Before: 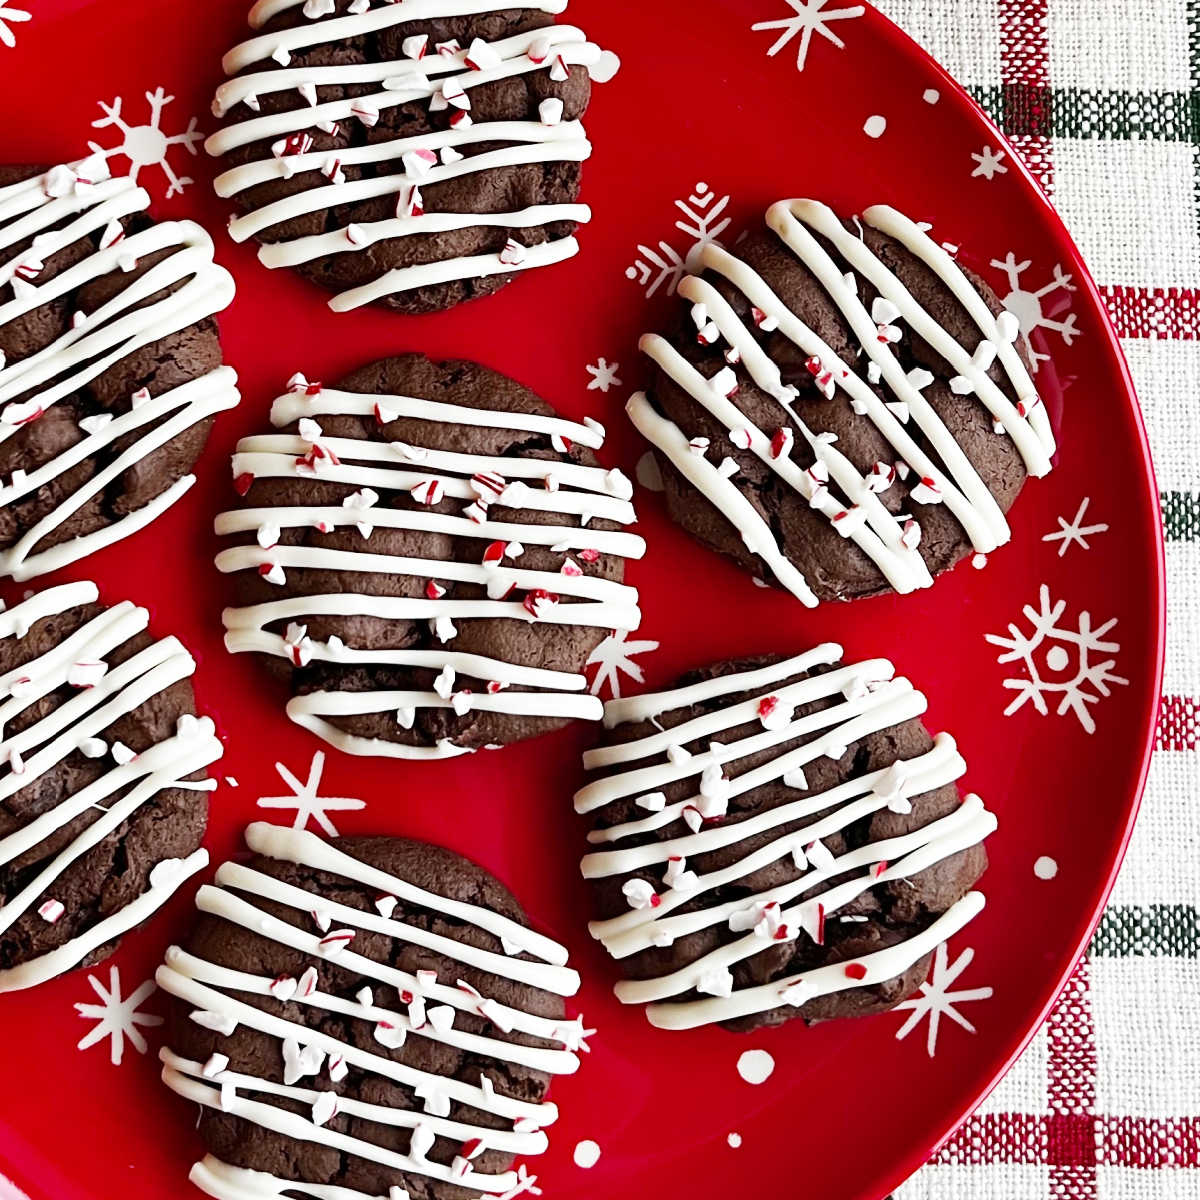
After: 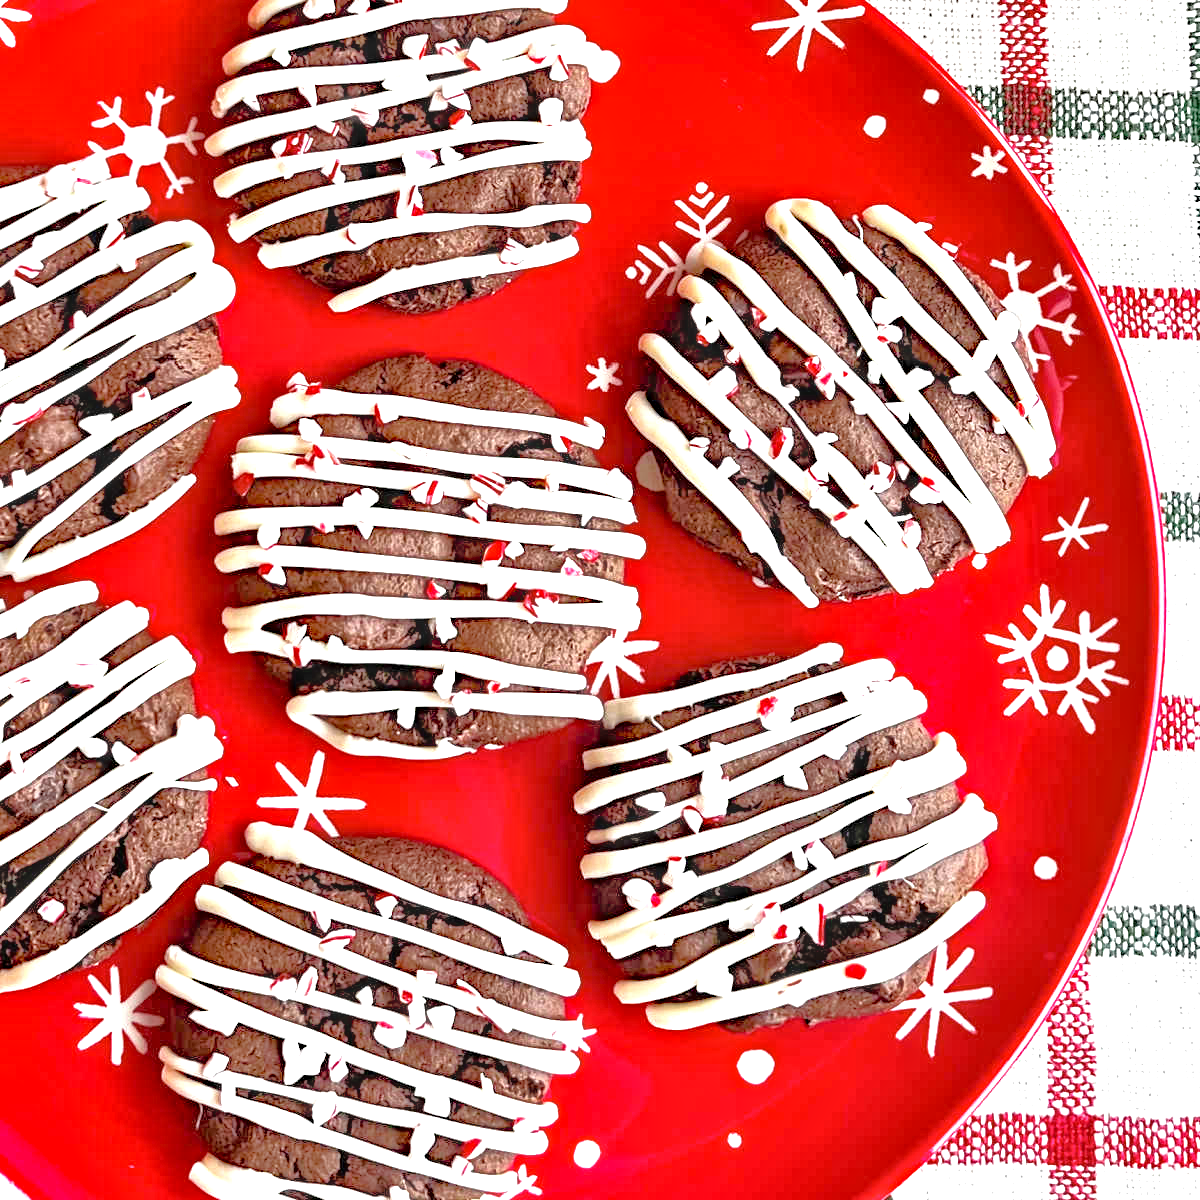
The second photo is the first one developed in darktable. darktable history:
haze removal: compatibility mode true, adaptive false
local contrast: detail 130%
tone equalizer: -7 EV 0.155 EV, -6 EV 0.614 EV, -5 EV 1.16 EV, -4 EV 1.36 EV, -3 EV 1.16 EV, -2 EV 0.6 EV, -1 EV 0.147 EV
exposure: black level correction 0.001, exposure 1.117 EV, compensate highlight preservation false
